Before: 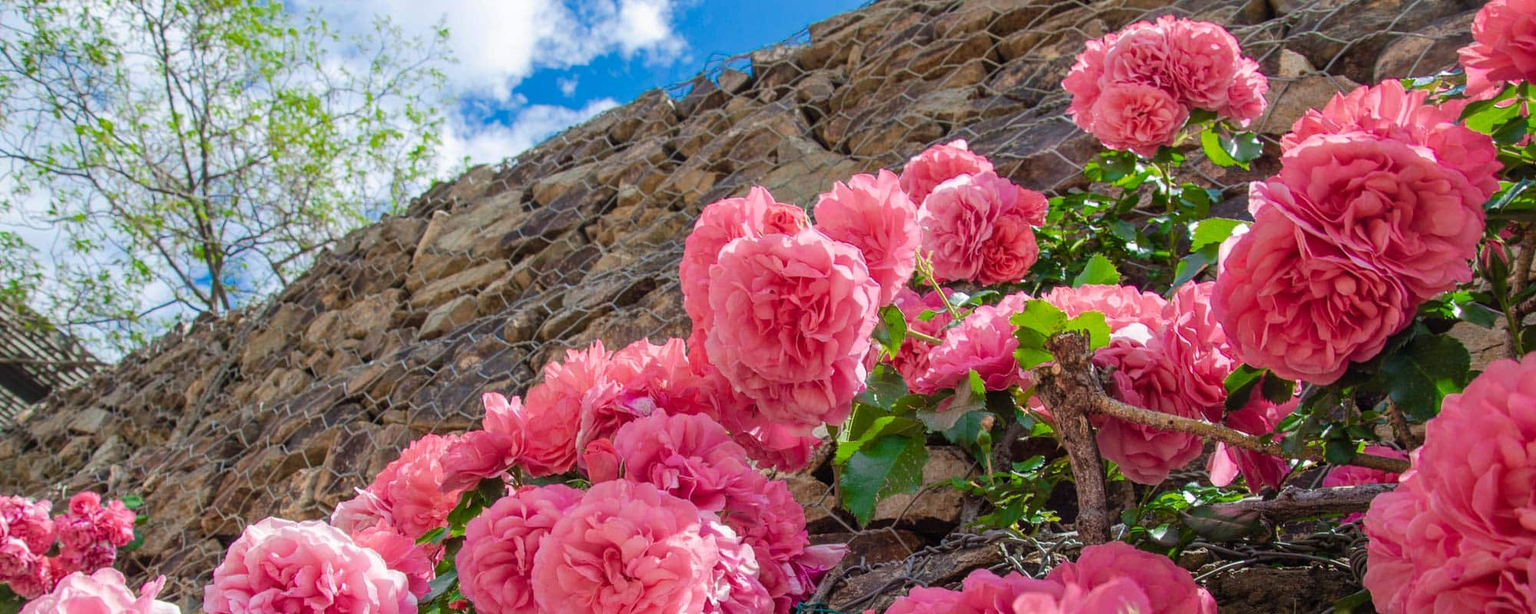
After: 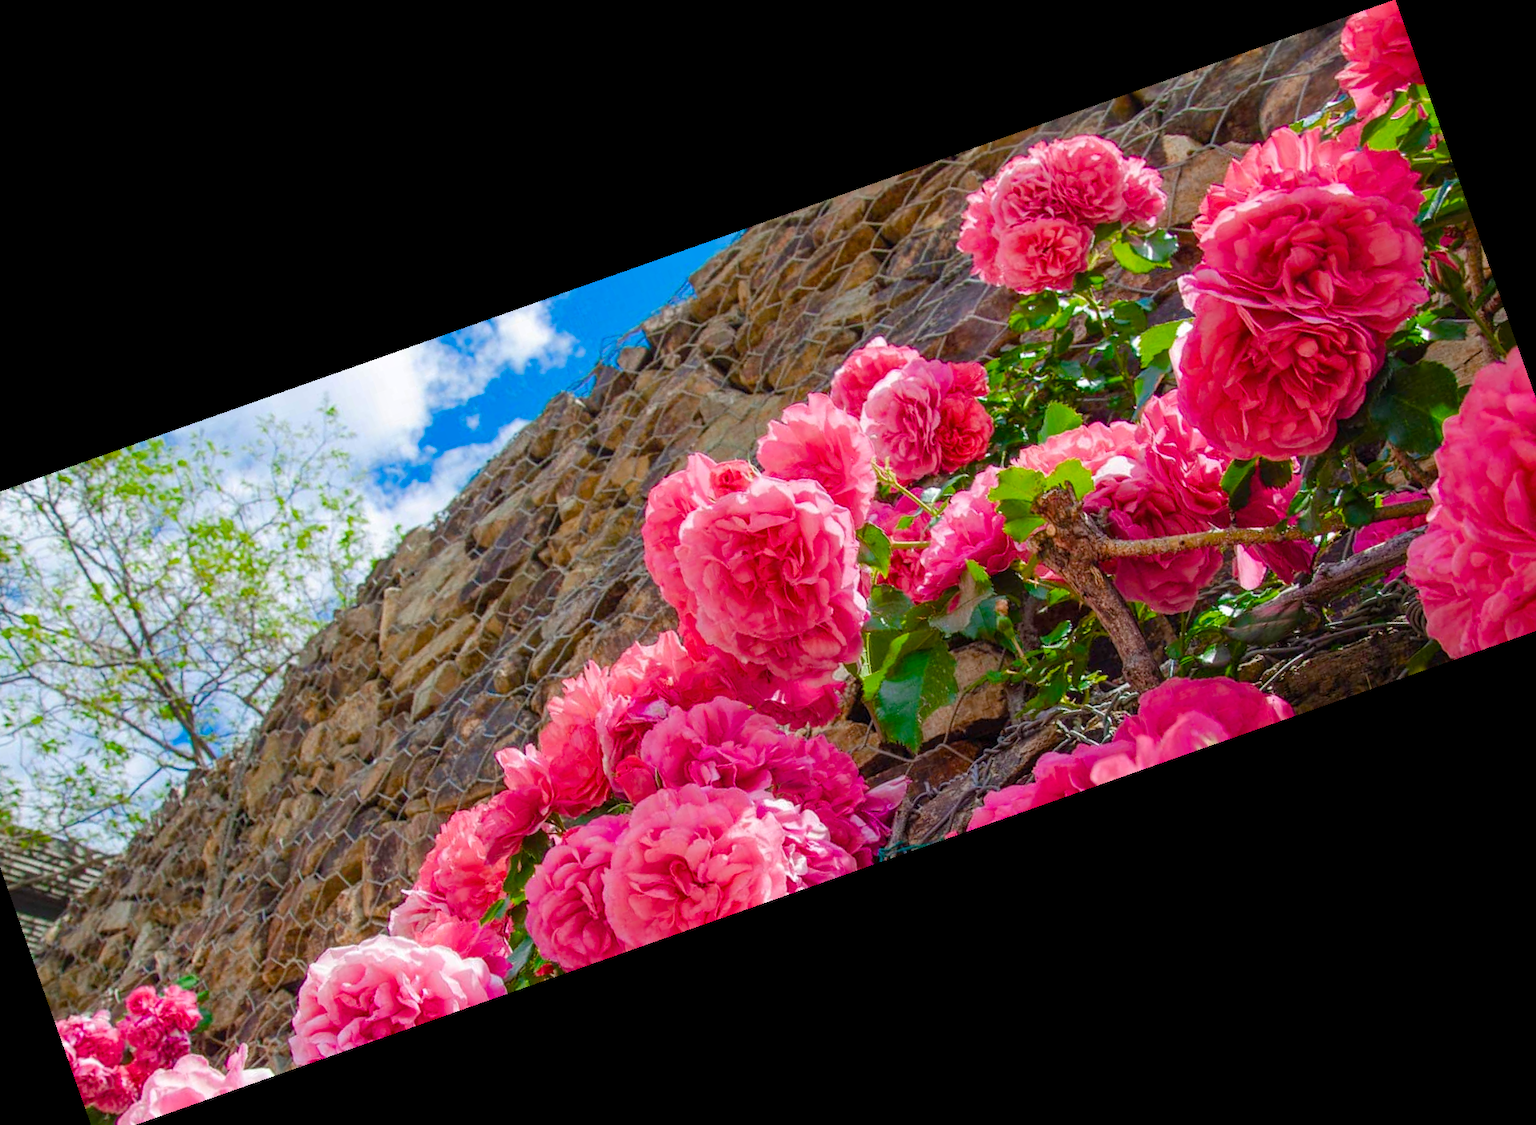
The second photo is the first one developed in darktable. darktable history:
crop and rotate: angle 19.43°, left 6.812%, right 4.125%, bottom 1.087%
color balance rgb: perceptual saturation grading › global saturation 35%, perceptual saturation grading › highlights -30%, perceptual saturation grading › shadows 35%, perceptual brilliance grading › global brilliance 3%, perceptual brilliance grading › highlights -3%, perceptual brilliance grading › shadows 3%
